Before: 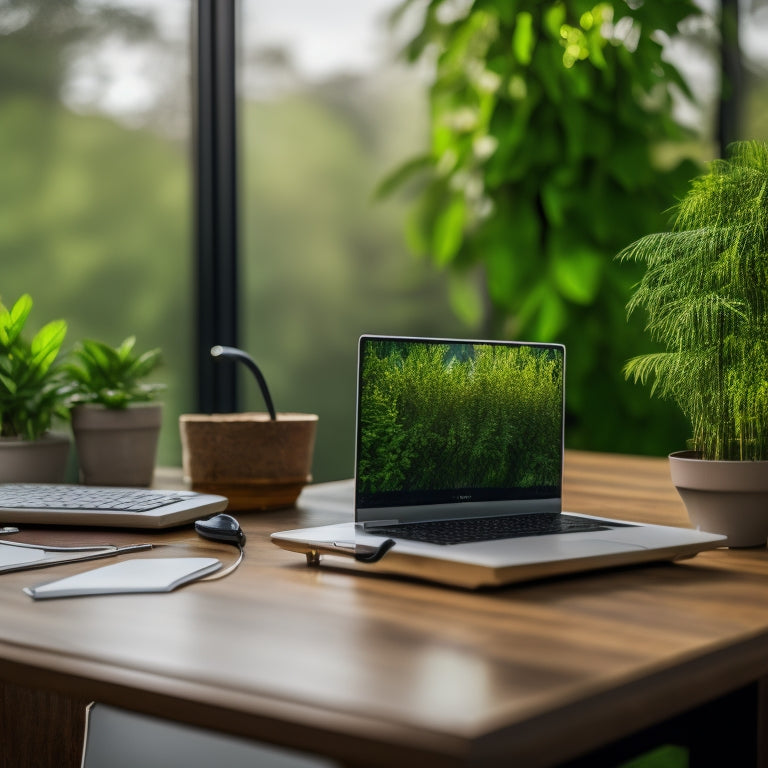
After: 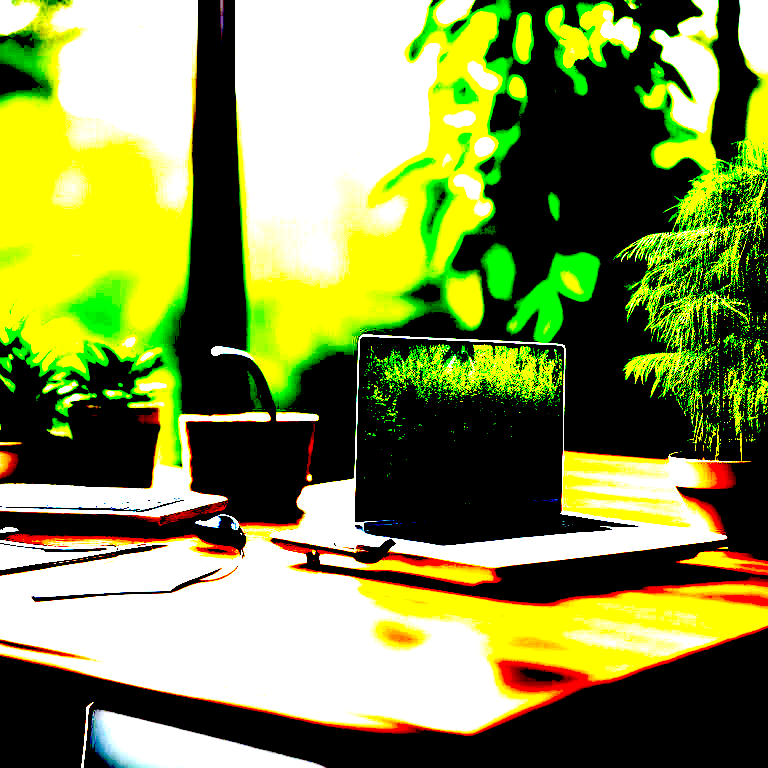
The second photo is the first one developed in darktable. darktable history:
exposure: black level correction 0.1, exposure 2.933 EV, compensate highlight preservation false
